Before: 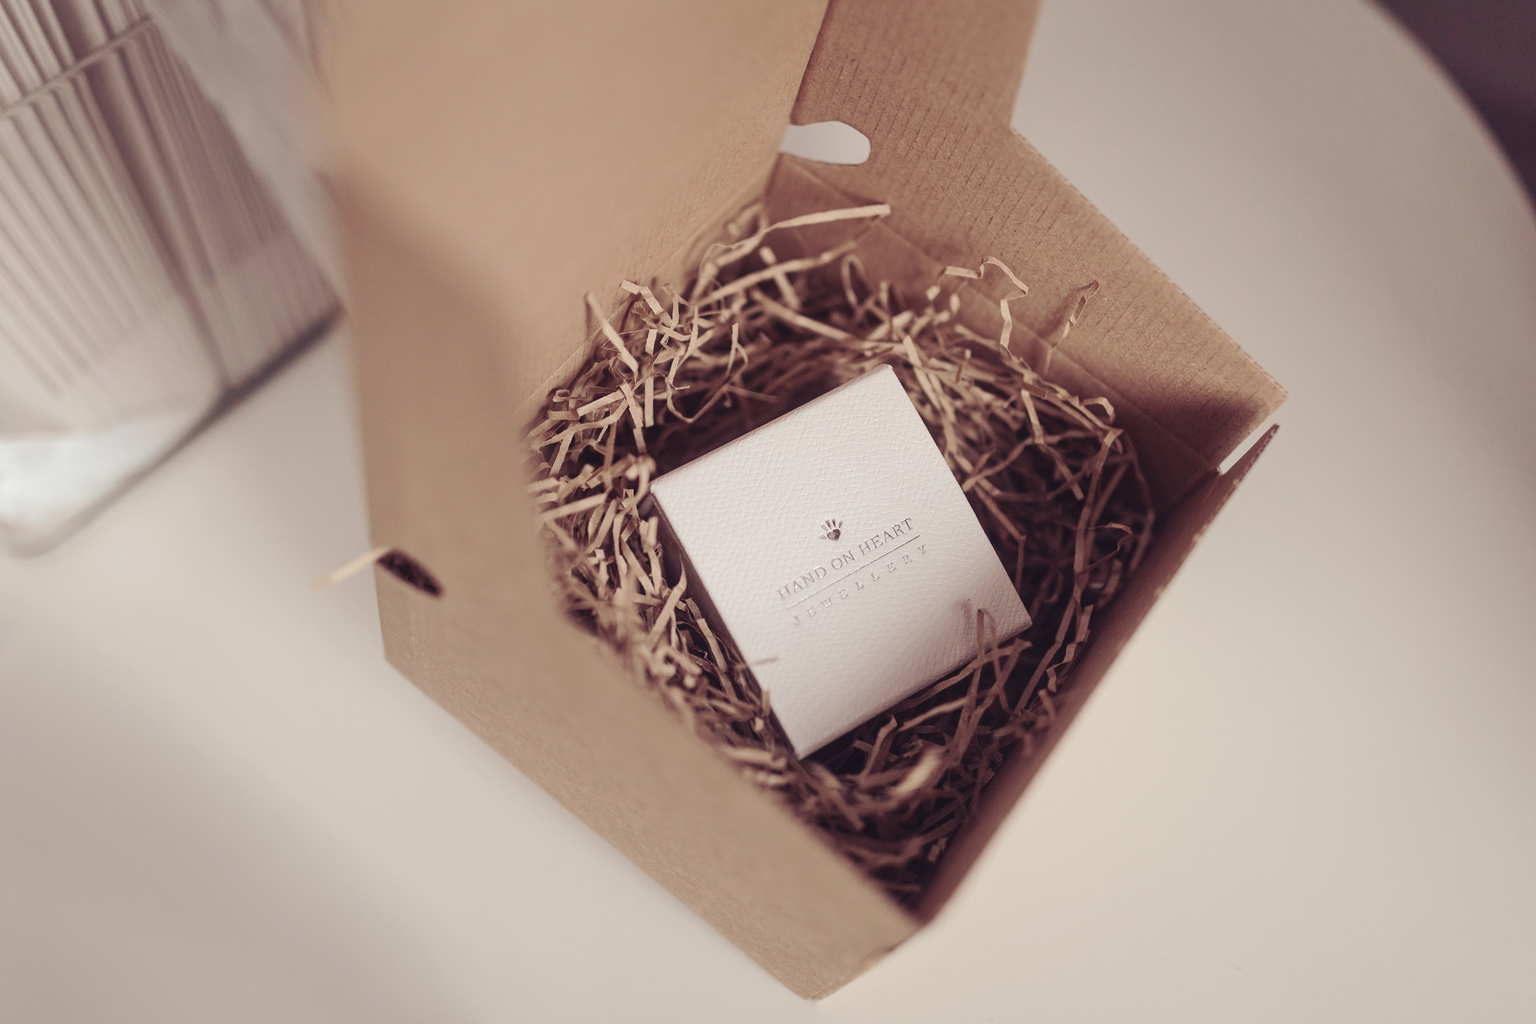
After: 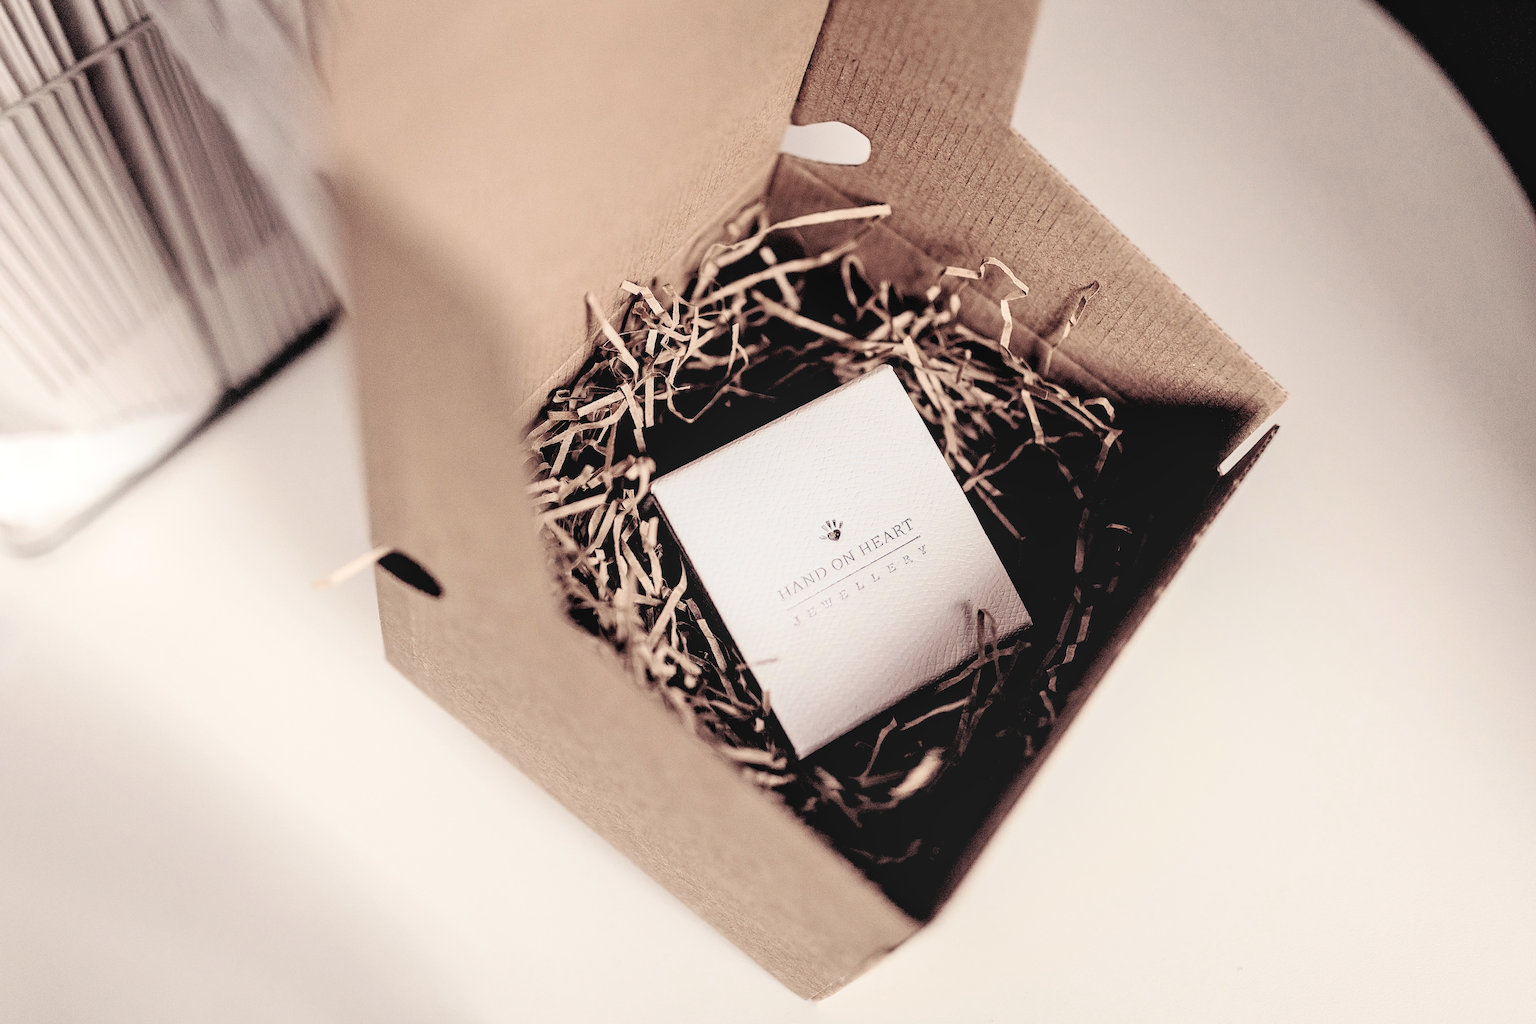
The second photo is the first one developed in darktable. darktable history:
local contrast: detail 110%
filmic rgb: black relative exposure -1.15 EV, white relative exposure 2.07 EV, threshold 5.99 EV, hardness 1.58, contrast 2.234, enable highlight reconstruction true
sharpen: radius 3.134
